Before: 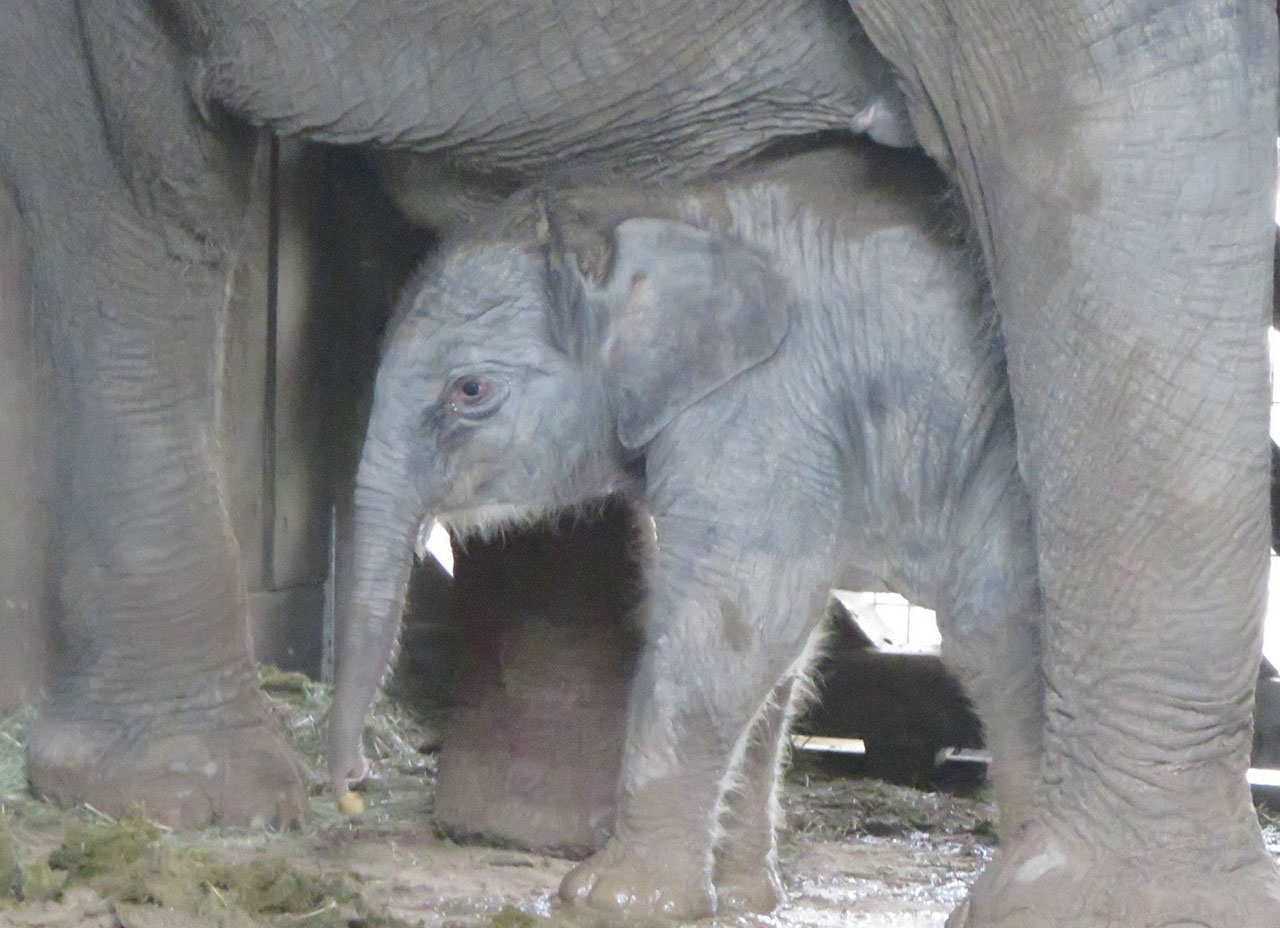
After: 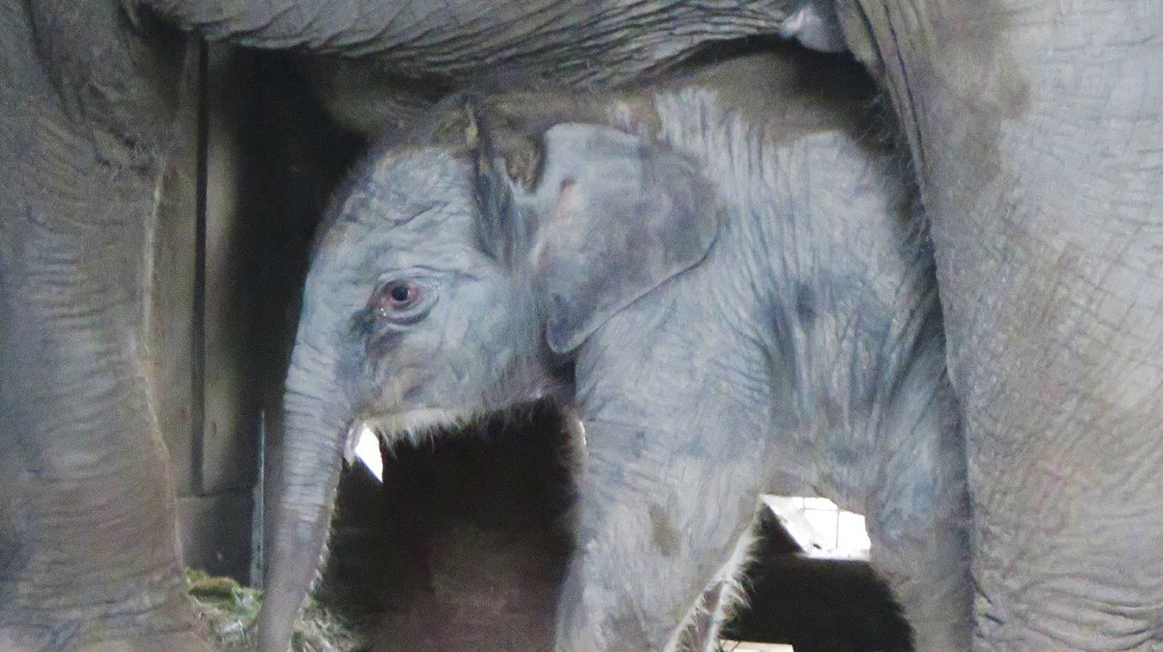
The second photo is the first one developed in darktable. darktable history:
tone curve: curves: ch0 [(0, 0) (0.003, 0.003) (0.011, 0.009) (0.025, 0.018) (0.044, 0.028) (0.069, 0.038) (0.1, 0.049) (0.136, 0.062) (0.177, 0.089) (0.224, 0.123) (0.277, 0.165) (0.335, 0.223) (0.399, 0.293) (0.468, 0.385) (0.543, 0.497) (0.623, 0.613) (0.709, 0.716) (0.801, 0.802) (0.898, 0.887) (1, 1)], preserve colors none
crop: left 5.596%, top 10.314%, right 3.534%, bottom 19.395%
